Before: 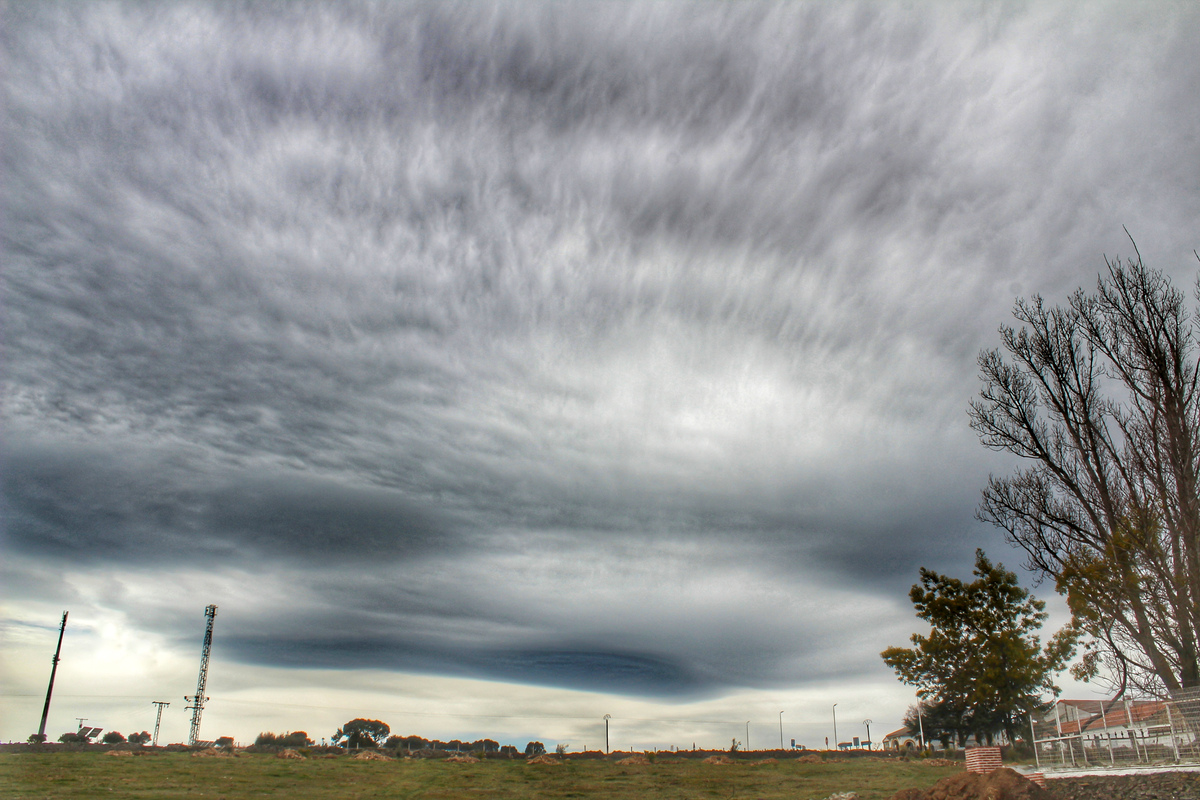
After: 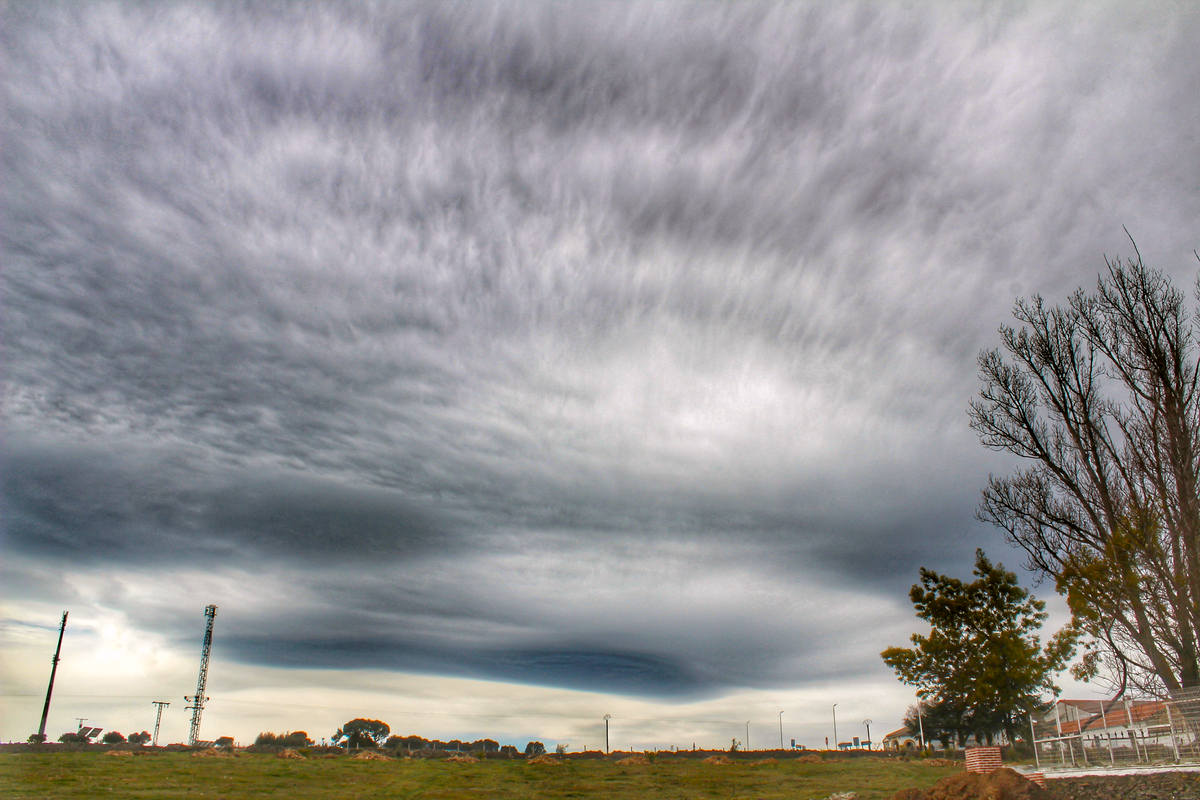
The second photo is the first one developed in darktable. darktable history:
color balance rgb: perceptual saturation grading › global saturation 30.52%
color correction: highlights a* 3.1, highlights b* -1.34, shadows a* -0.117, shadows b* 2.61, saturation 0.978
